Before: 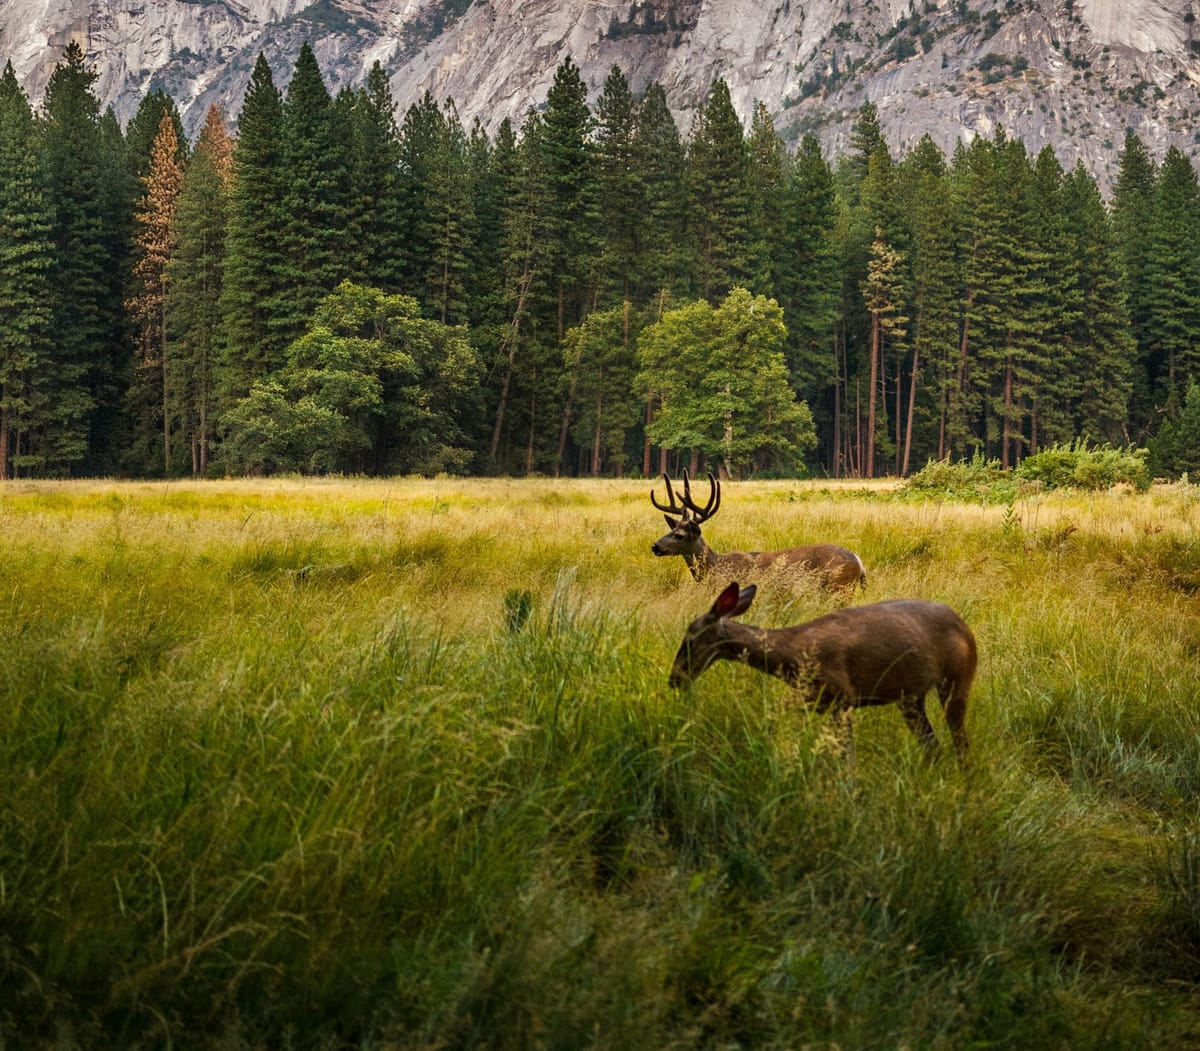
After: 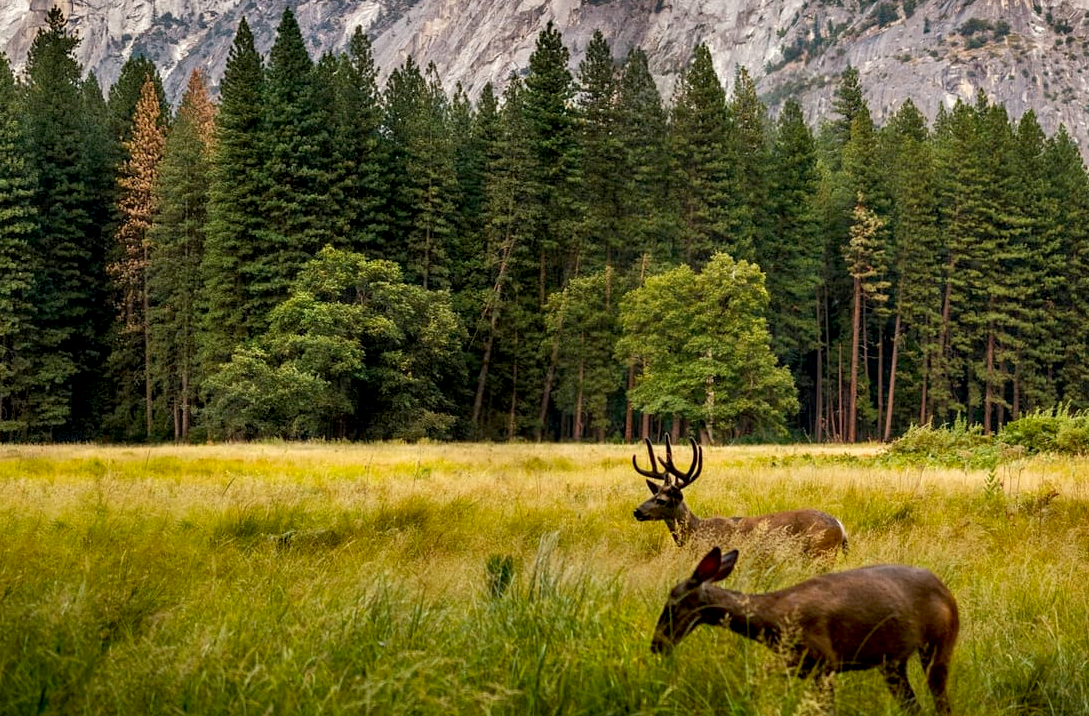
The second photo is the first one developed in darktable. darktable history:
exposure: black level correction 0.009, exposure 0.122 EV, compensate exposure bias true, compensate highlight preservation false
crop: left 1.527%, top 3.376%, right 7.692%, bottom 28.469%
tone equalizer: luminance estimator HSV value / RGB max
